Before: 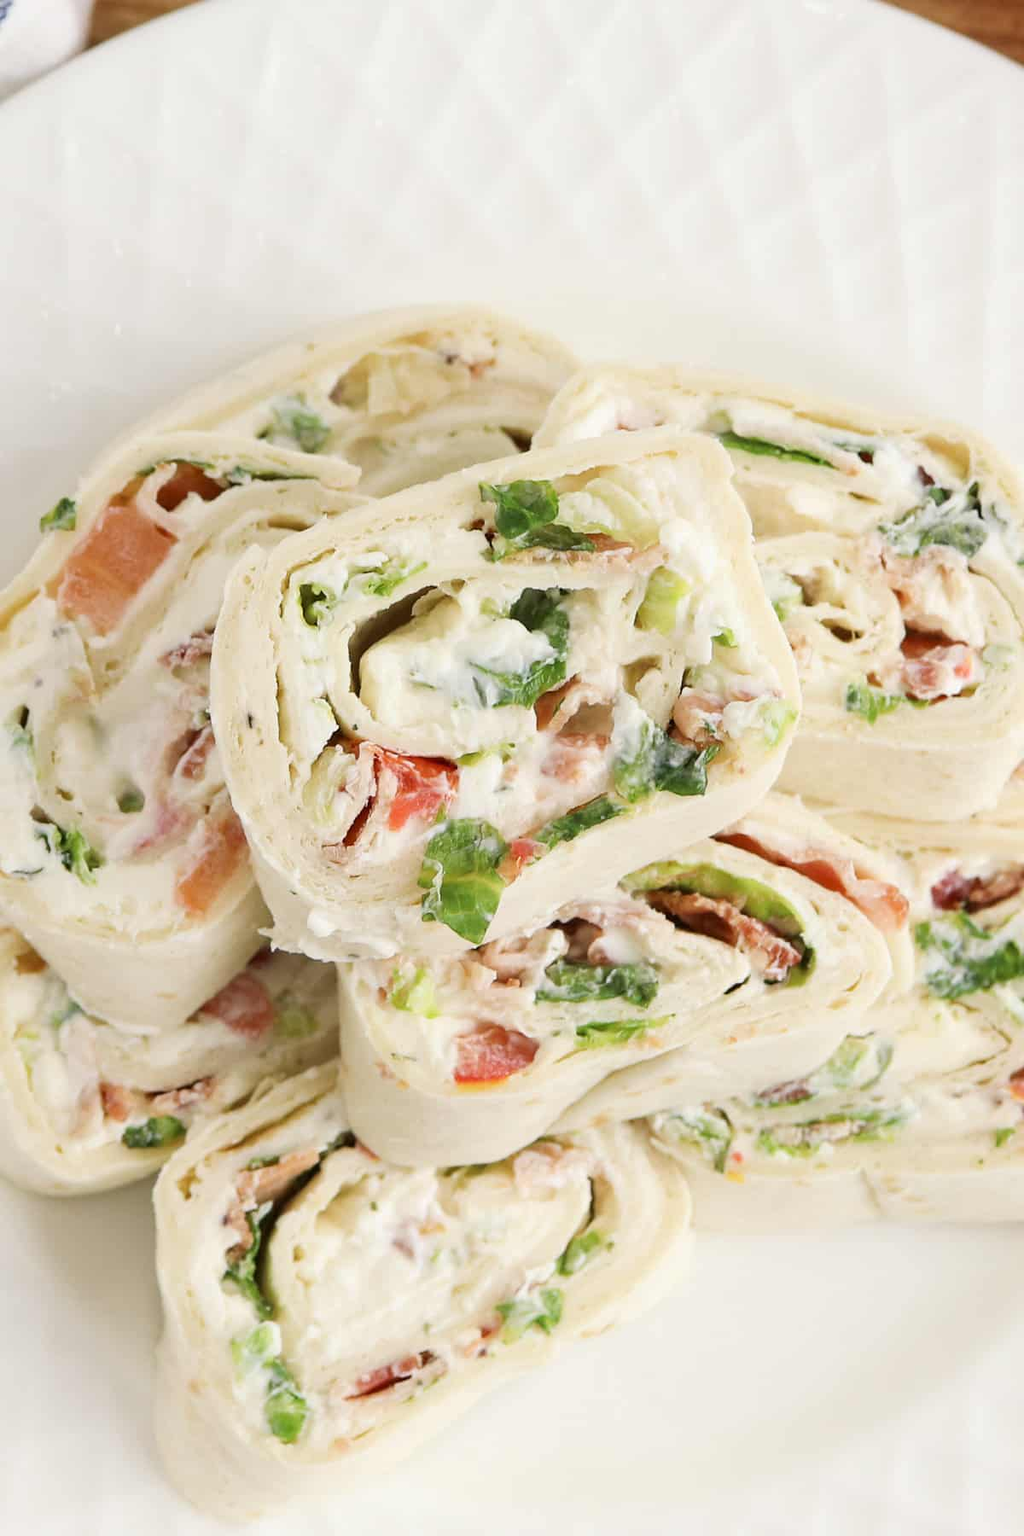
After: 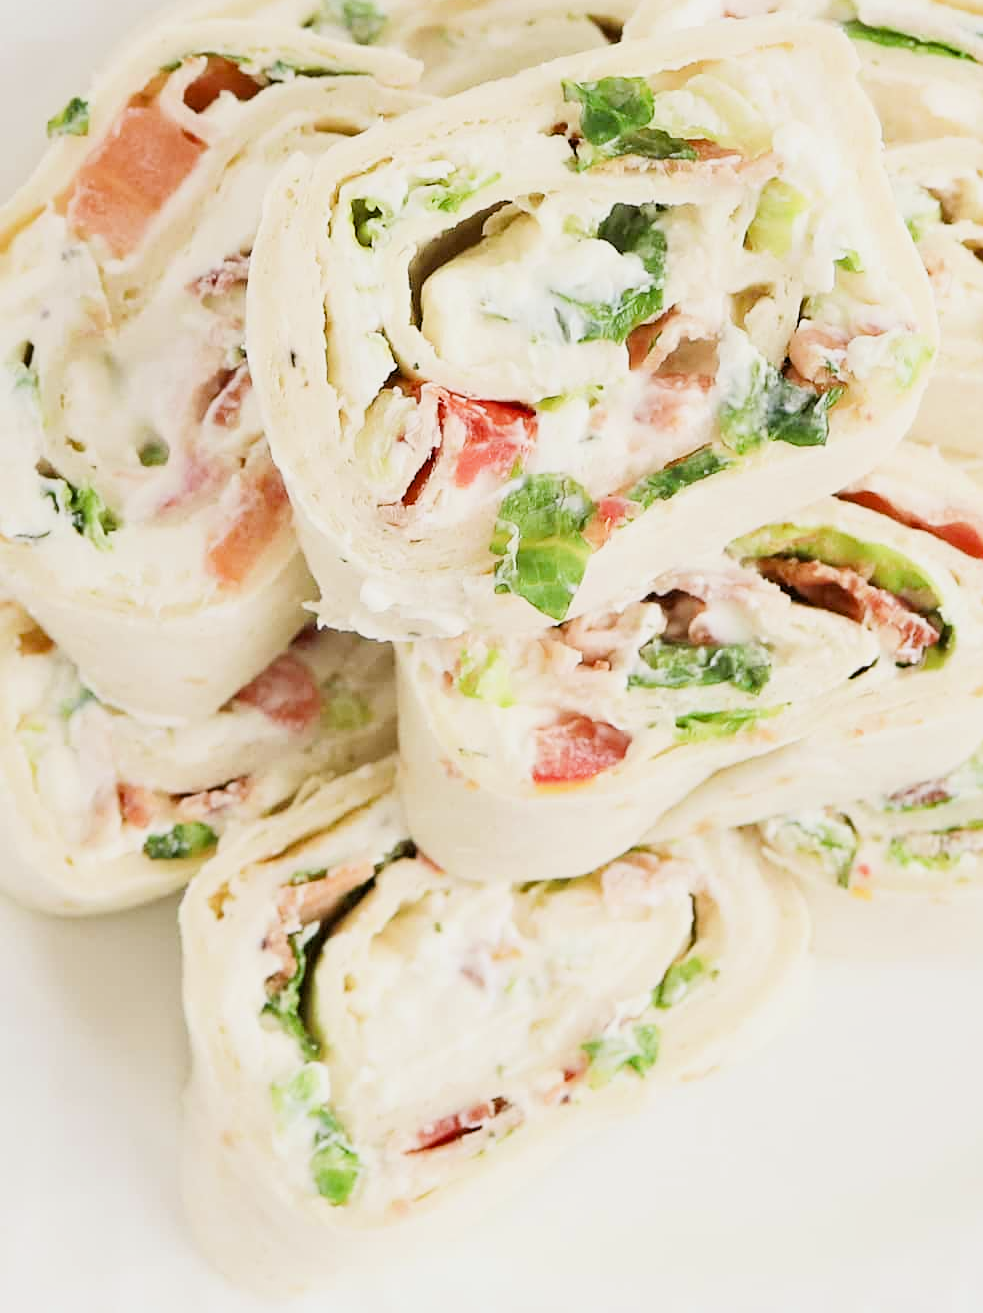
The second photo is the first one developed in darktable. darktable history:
exposure: black level correction 0, exposure 1.096 EV, compensate highlight preservation false
filmic rgb: black relative exposure -7.65 EV, white relative exposure 4.56 EV, hardness 3.61
shadows and highlights: shadows 36.92, highlights -26.81, soften with gaussian
sharpen: amount 0.206
crop: top 27.04%, right 18.03%
